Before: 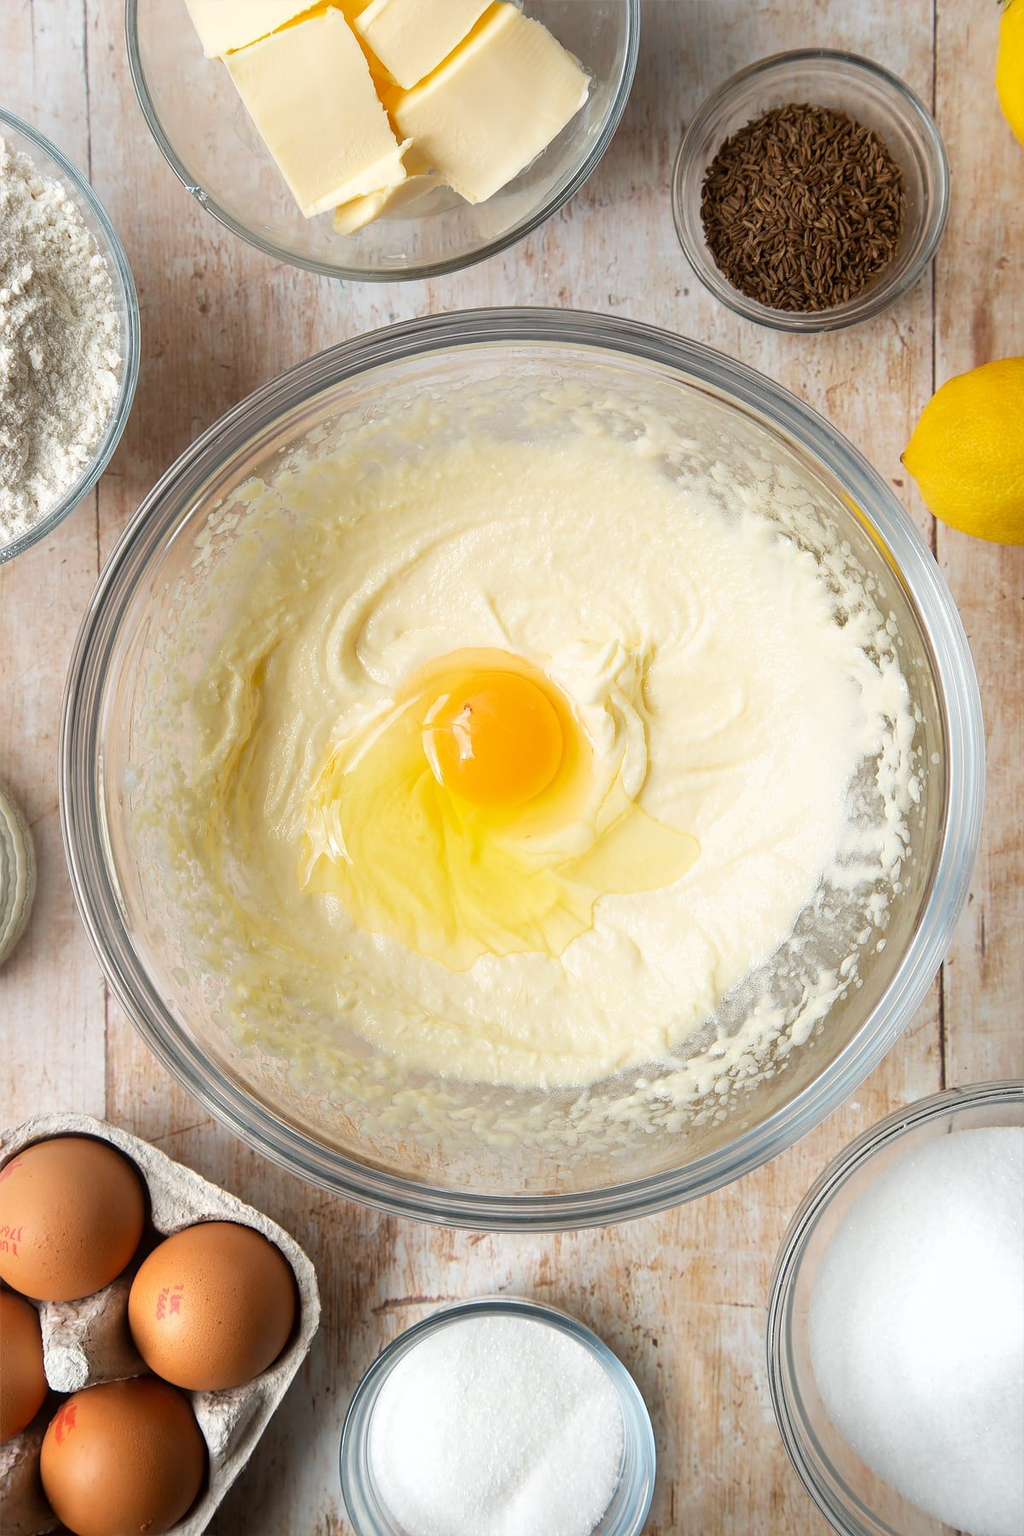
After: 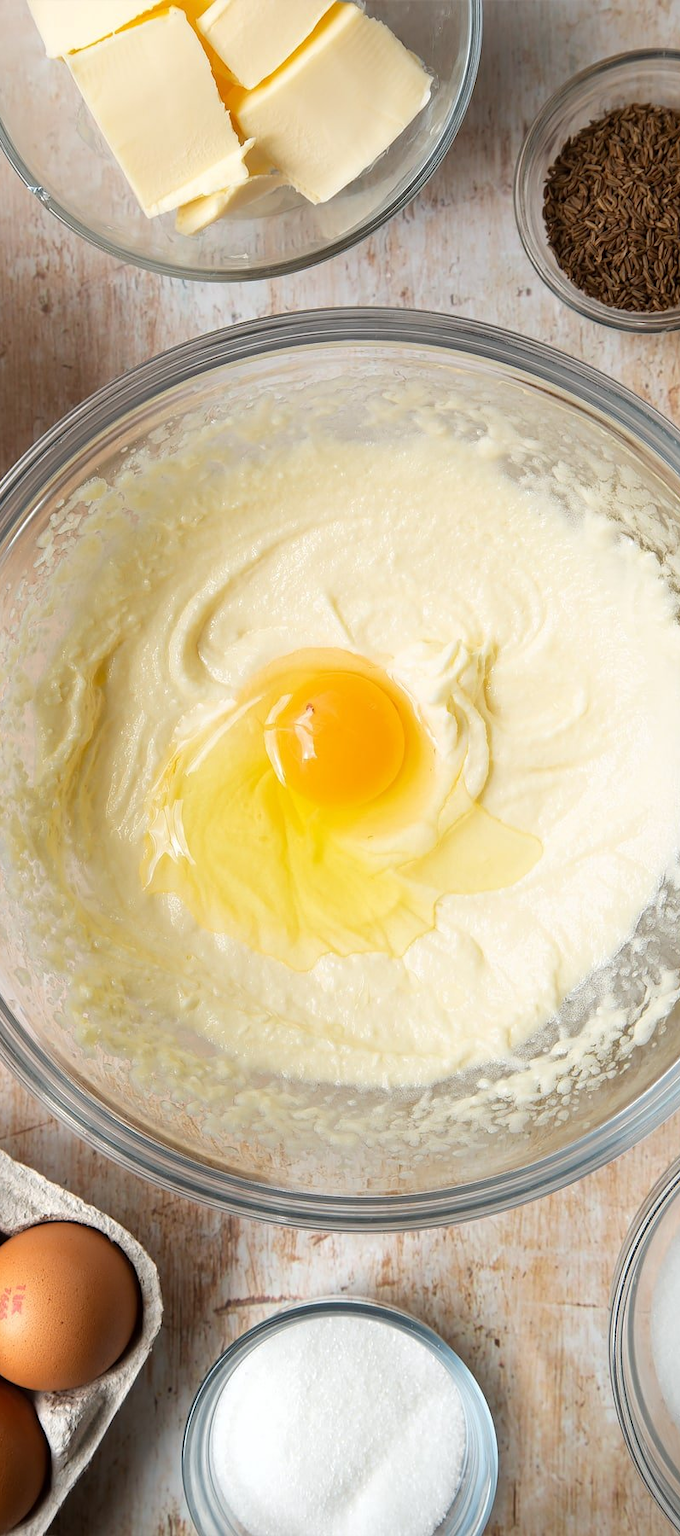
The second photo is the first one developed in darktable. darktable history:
crop and rotate: left 15.454%, right 18.022%
